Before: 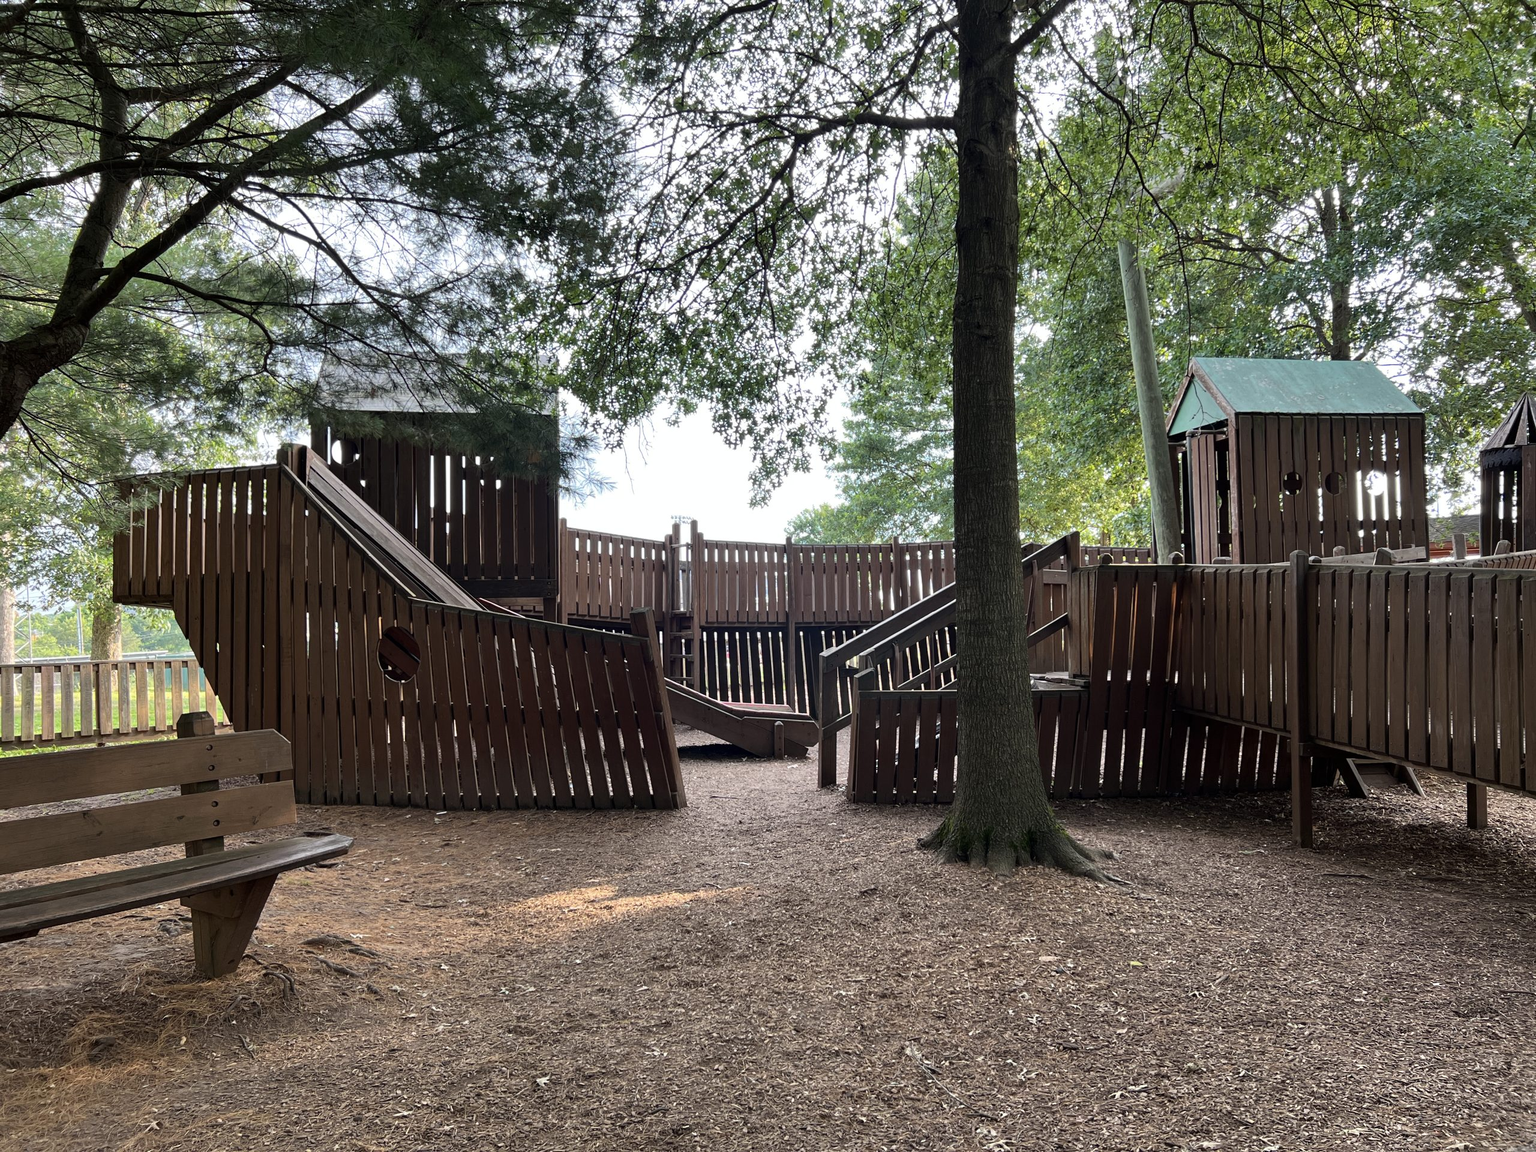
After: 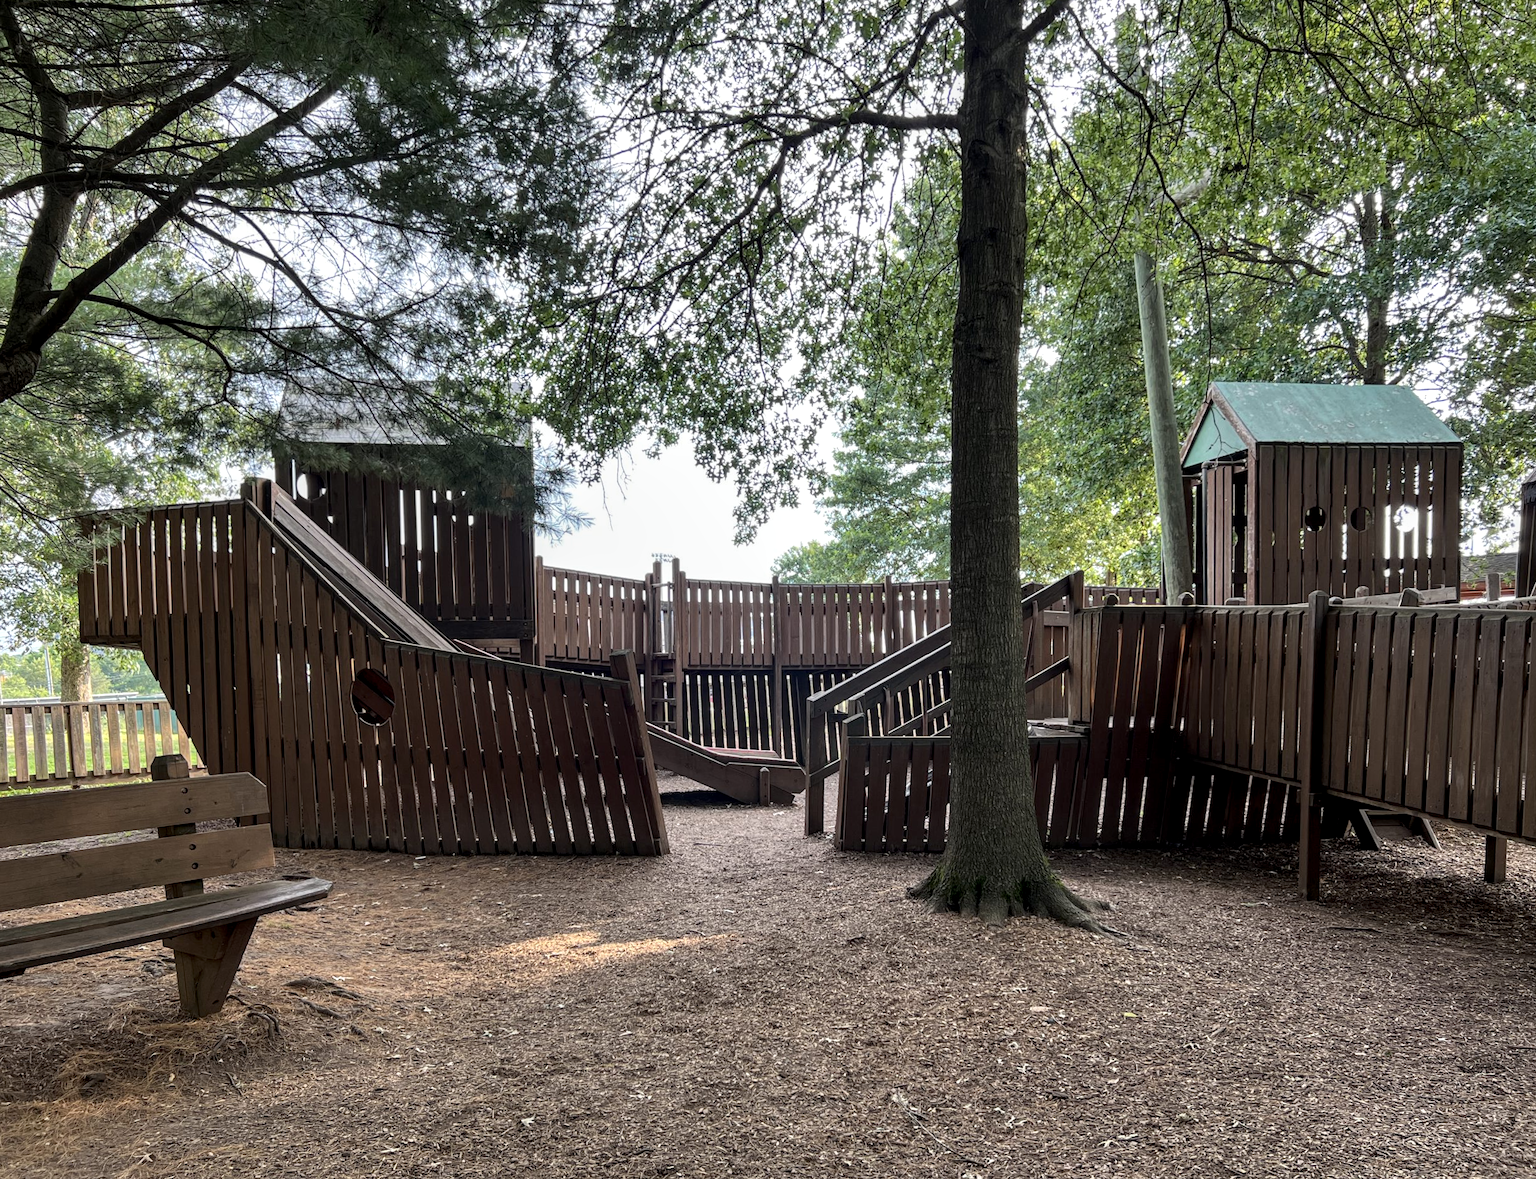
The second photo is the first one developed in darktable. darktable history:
rotate and perspective: rotation 0.074°, lens shift (vertical) 0.096, lens shift (horizontal) -0.041, crop left 0.043, crop right 0.952, crop top 0.024, crop bottom 0.979
local contrast: detail 130%
